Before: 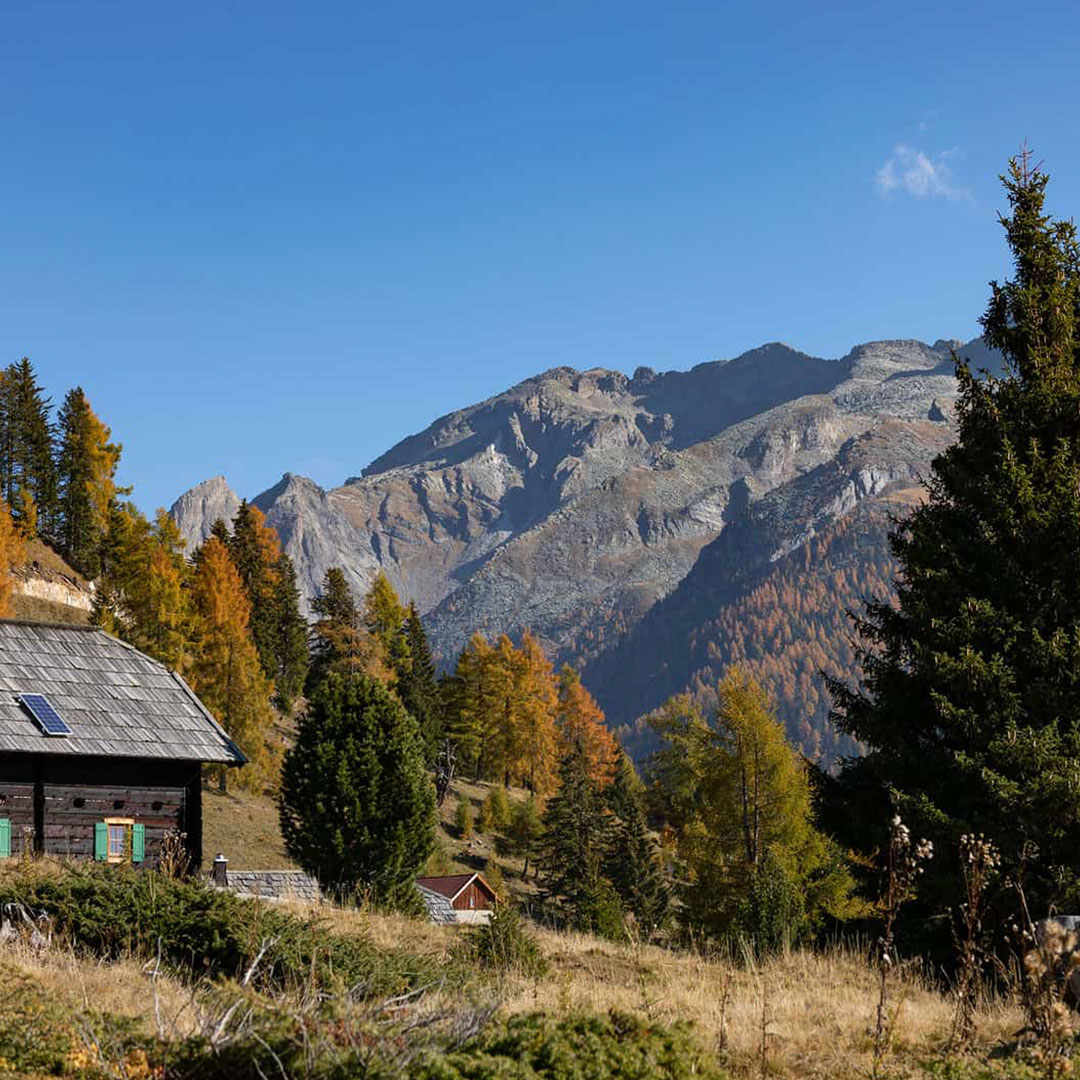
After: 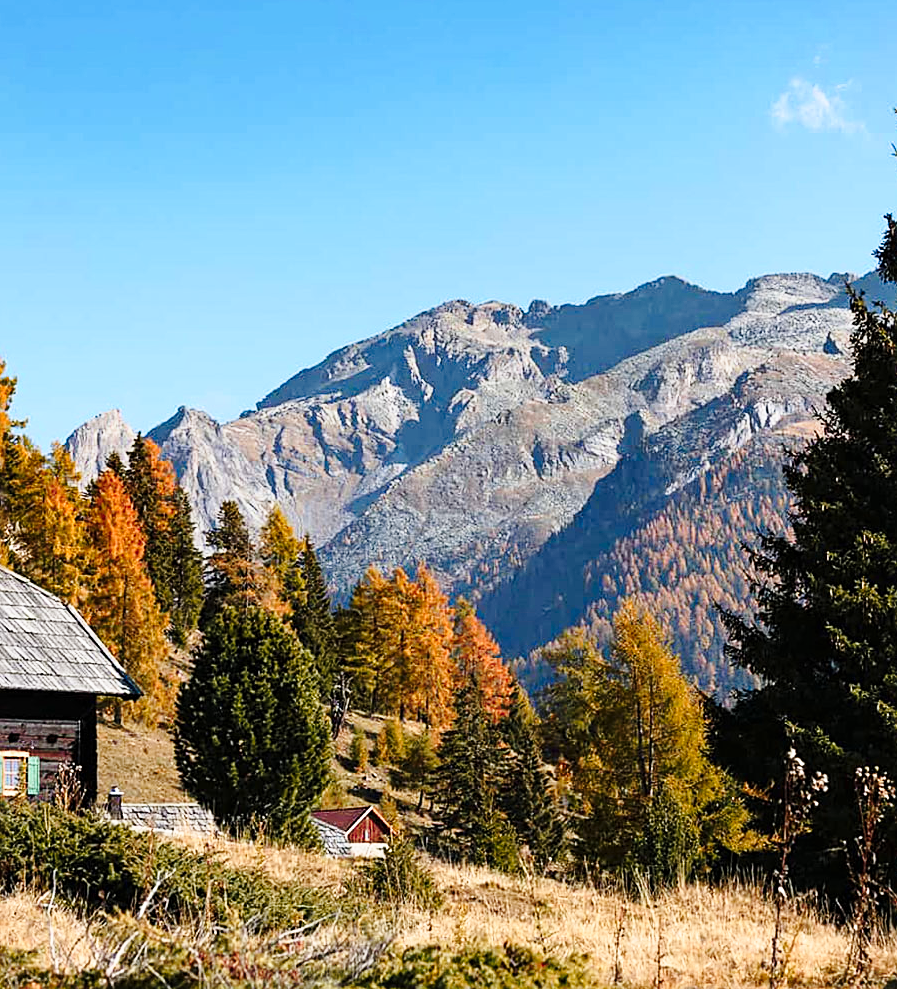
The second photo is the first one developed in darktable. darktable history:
base curve: curves: ch0 [(0, 0) (0.028, 0.03) (0.121, 0.232) (0.46, 0.748) (0.859, 0.968) (1, 1)], preserve colors none
crop: left 9.767%, top 6.261%, right 7.168%, bottom 2.163%
color zones: curves: ch1 [(0.29, 0.492) (0.373, 0.185) (0.509, 0.481)]; ch2 [(0.25, 0.462) (0.749, 0.457)]
shadows and highlights: shadows 1.77, highlights 40.11
sharpen: on, module defaults
